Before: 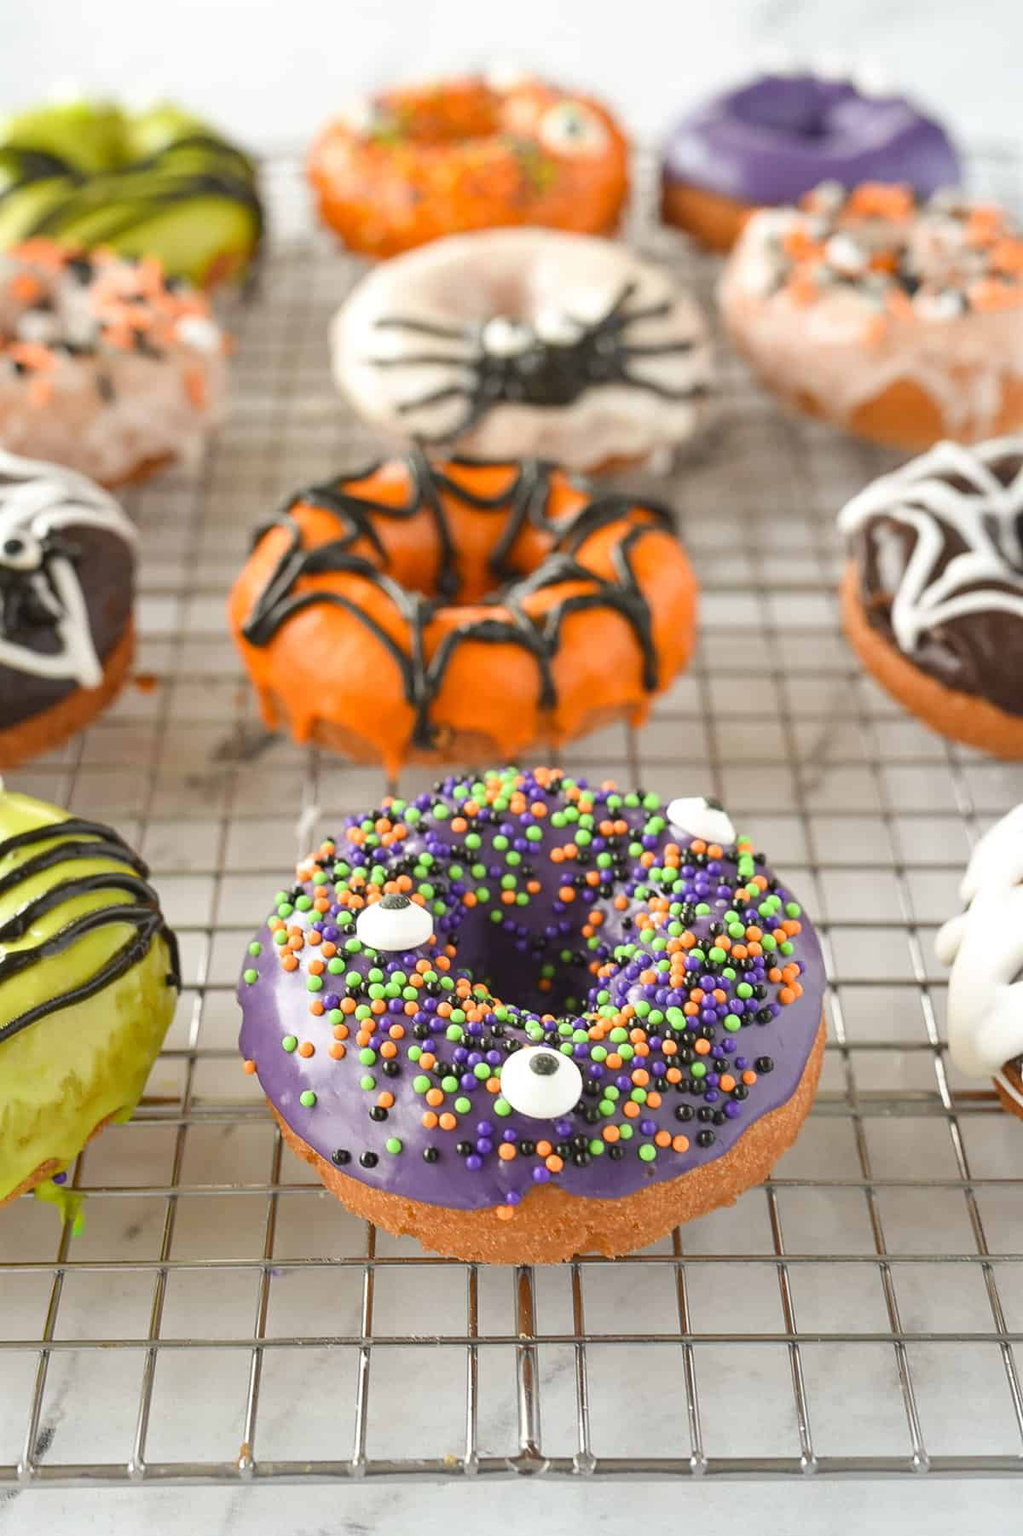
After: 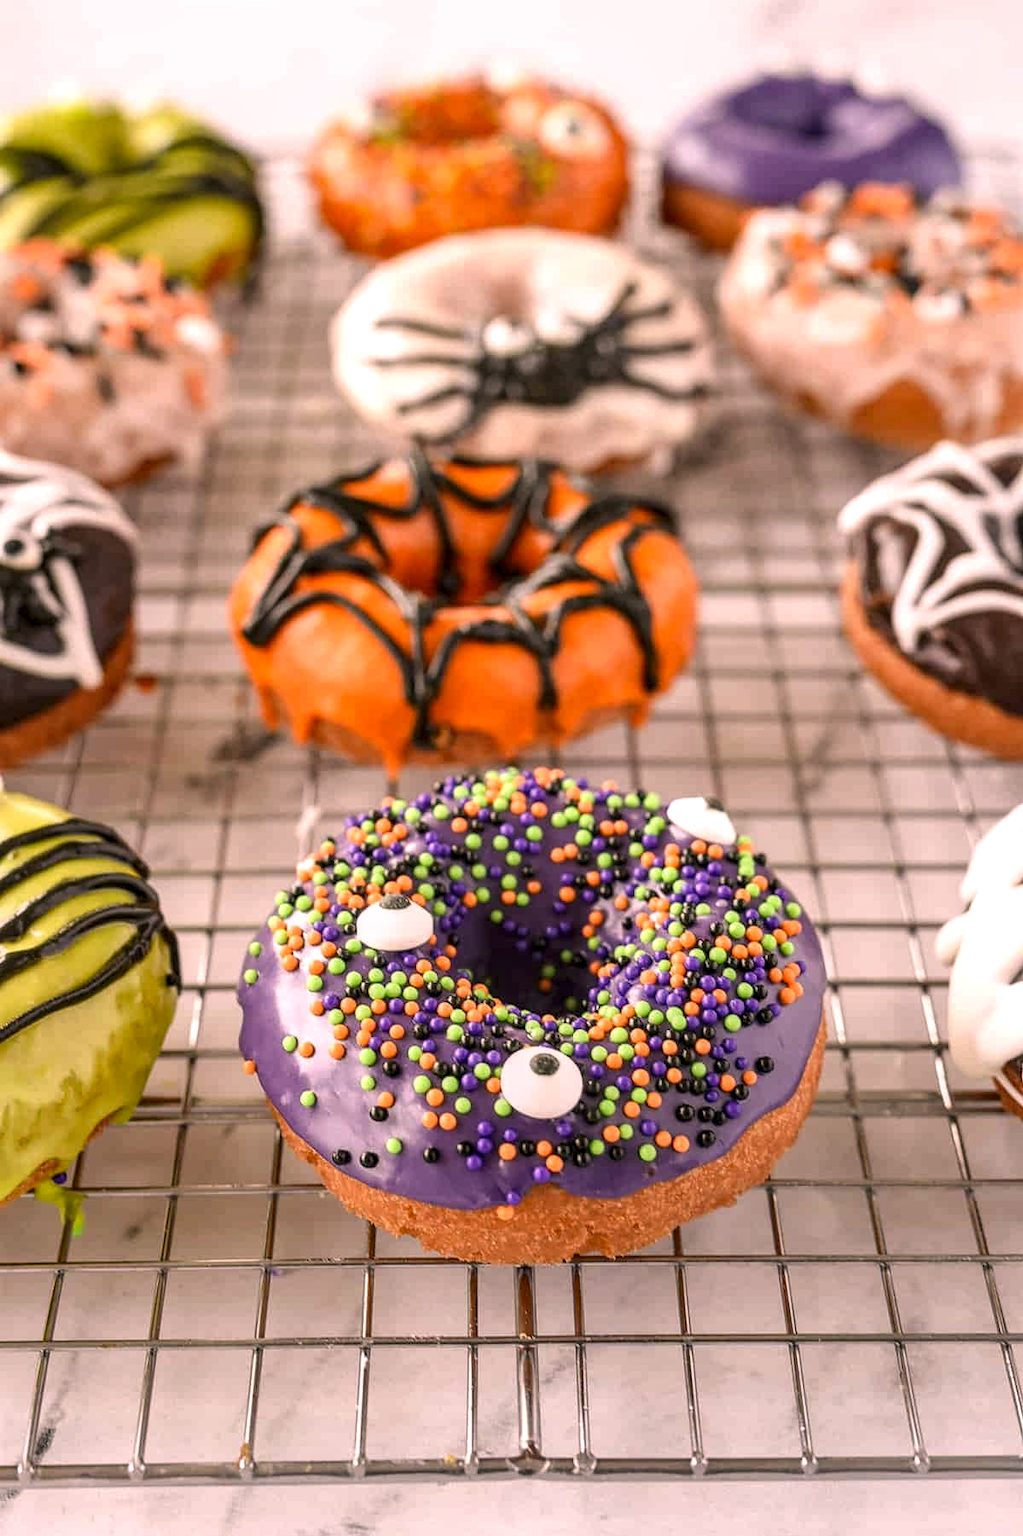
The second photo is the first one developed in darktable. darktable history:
color correction: highlights a* 14.59, highlights b* 4.68
local contrast: highlights 30%, detail 150%
